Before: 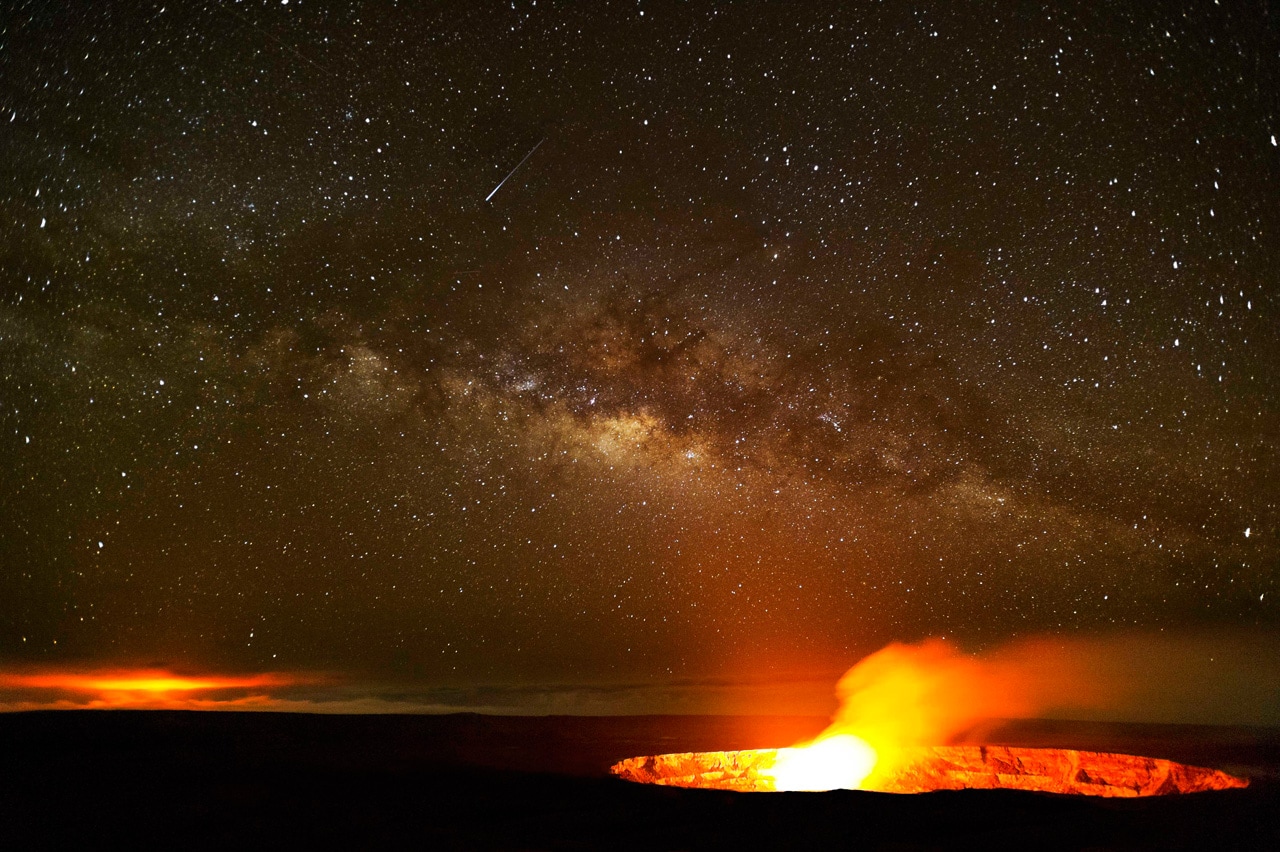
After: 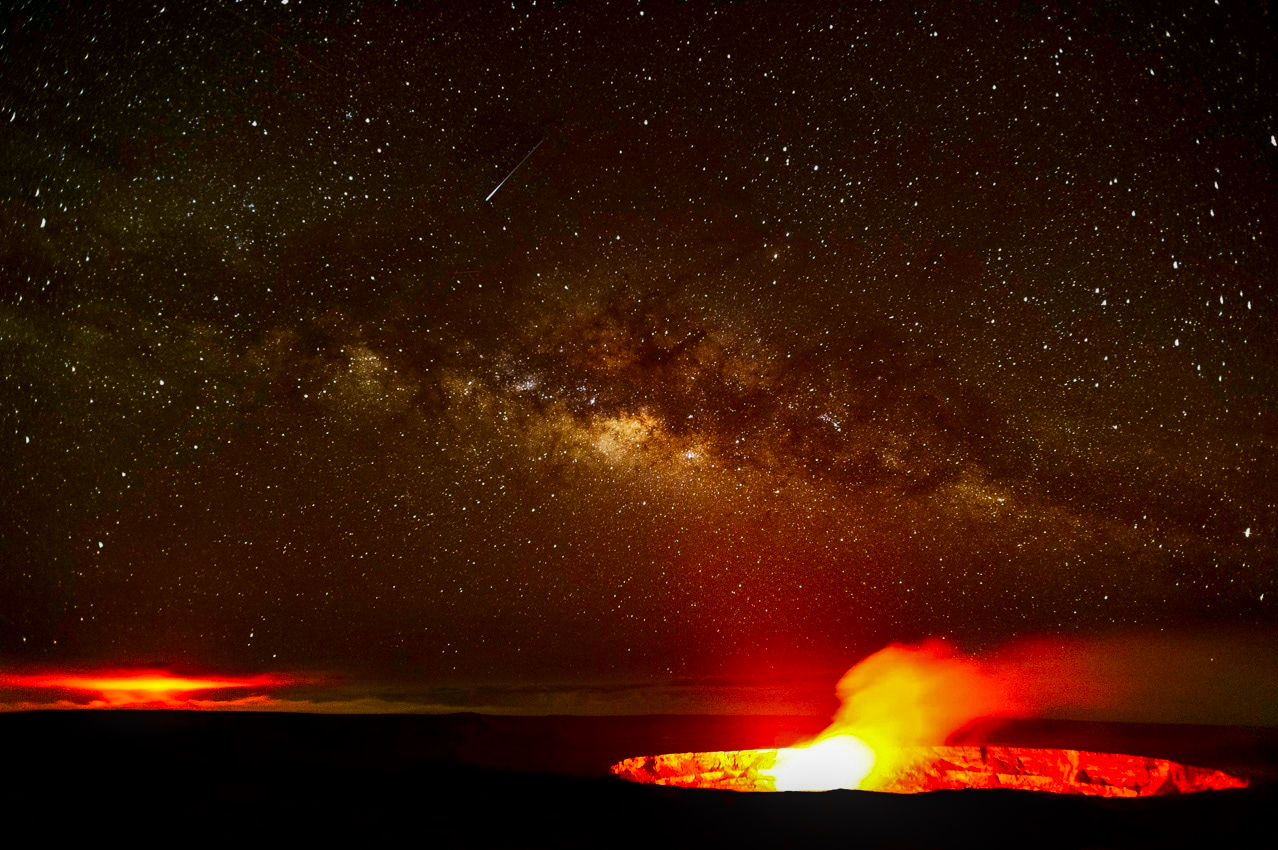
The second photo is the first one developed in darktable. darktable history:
crop: top 0.05%, bottom 0.098%
shadows and highlights: shadows 32.83, highlights -47.7, soften with gaussian
local contrast: on, module defaults
contrast brightness saturation: brightness -0.25, saturation 0.2
